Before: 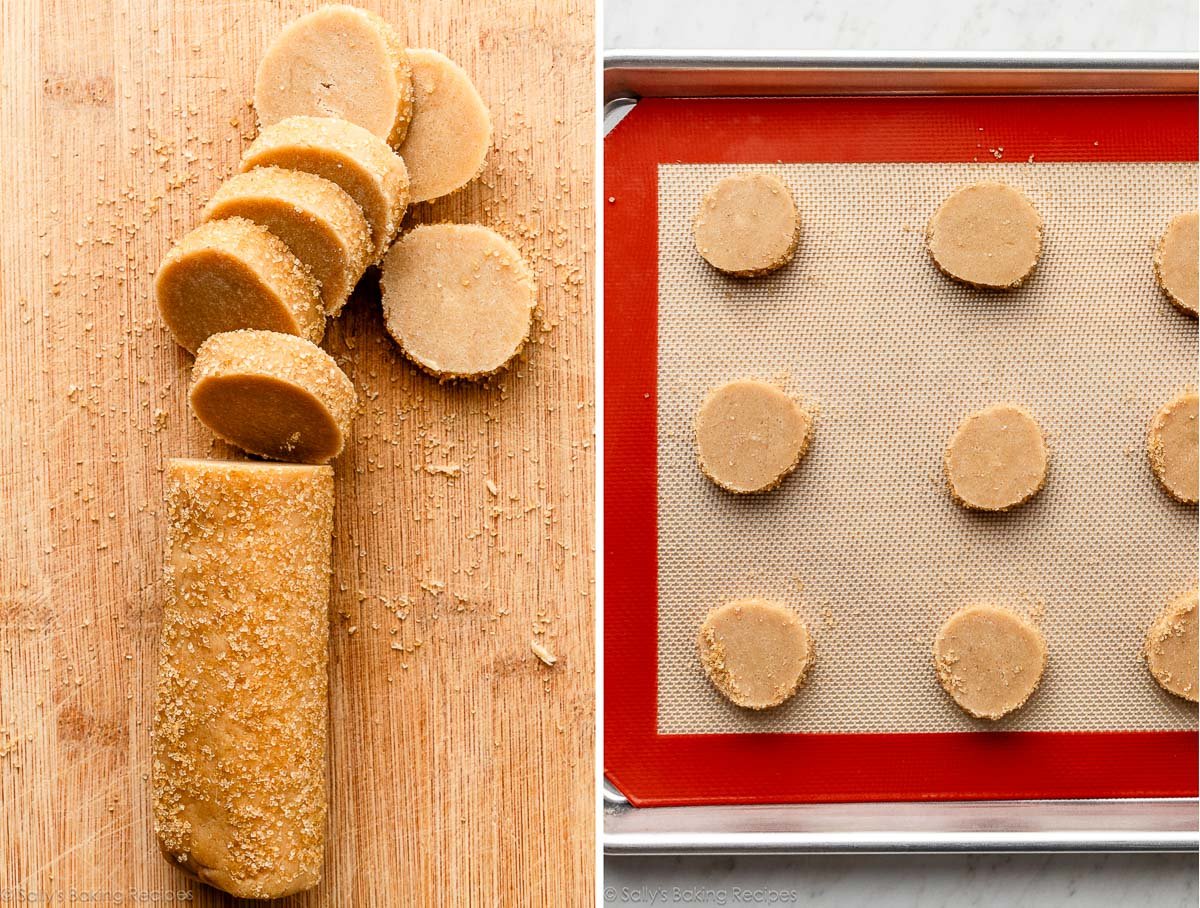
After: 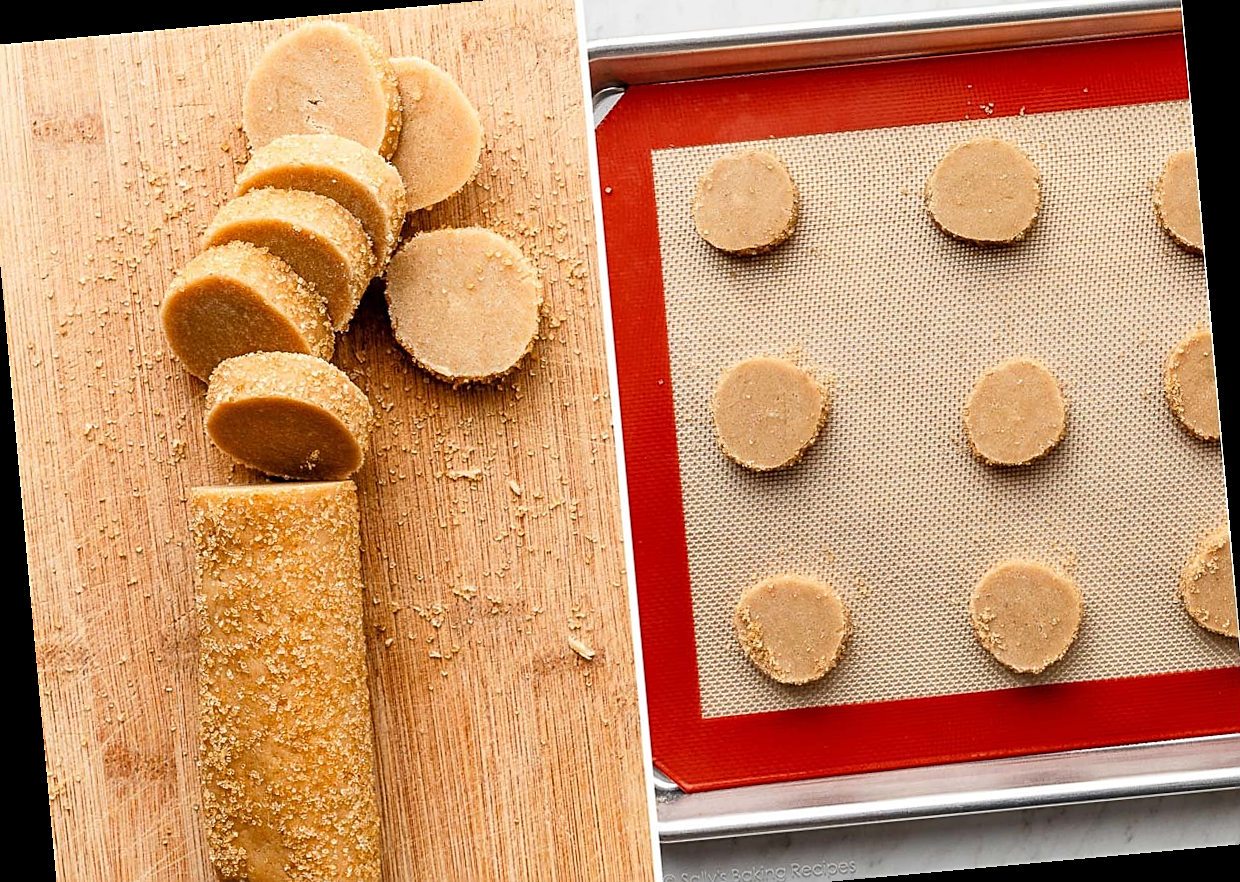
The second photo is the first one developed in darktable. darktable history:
crop: left 1.507%, top 6.147%, right 1.379%, bottom 6.637%
sharpen: on, module defaults
rotate and perspective: rotation -5.2°, automatic cropping off
